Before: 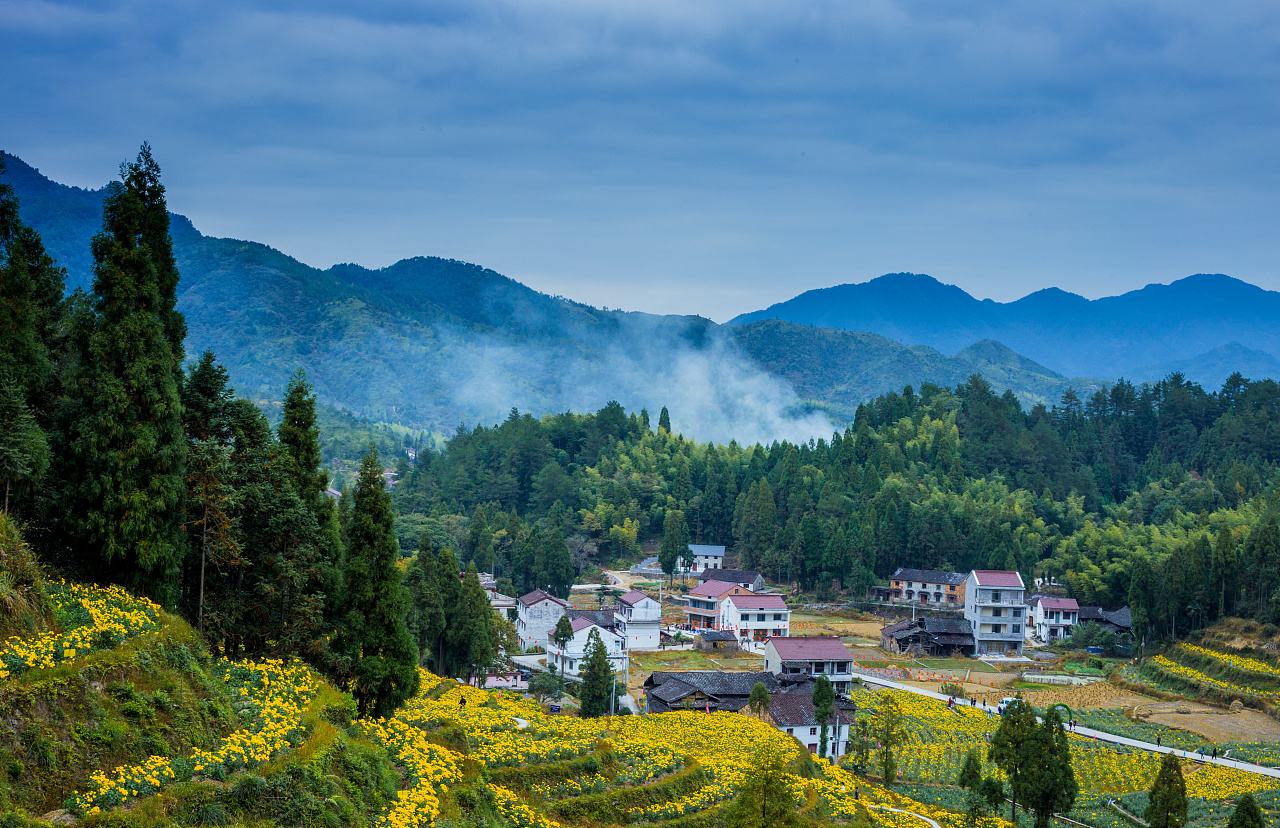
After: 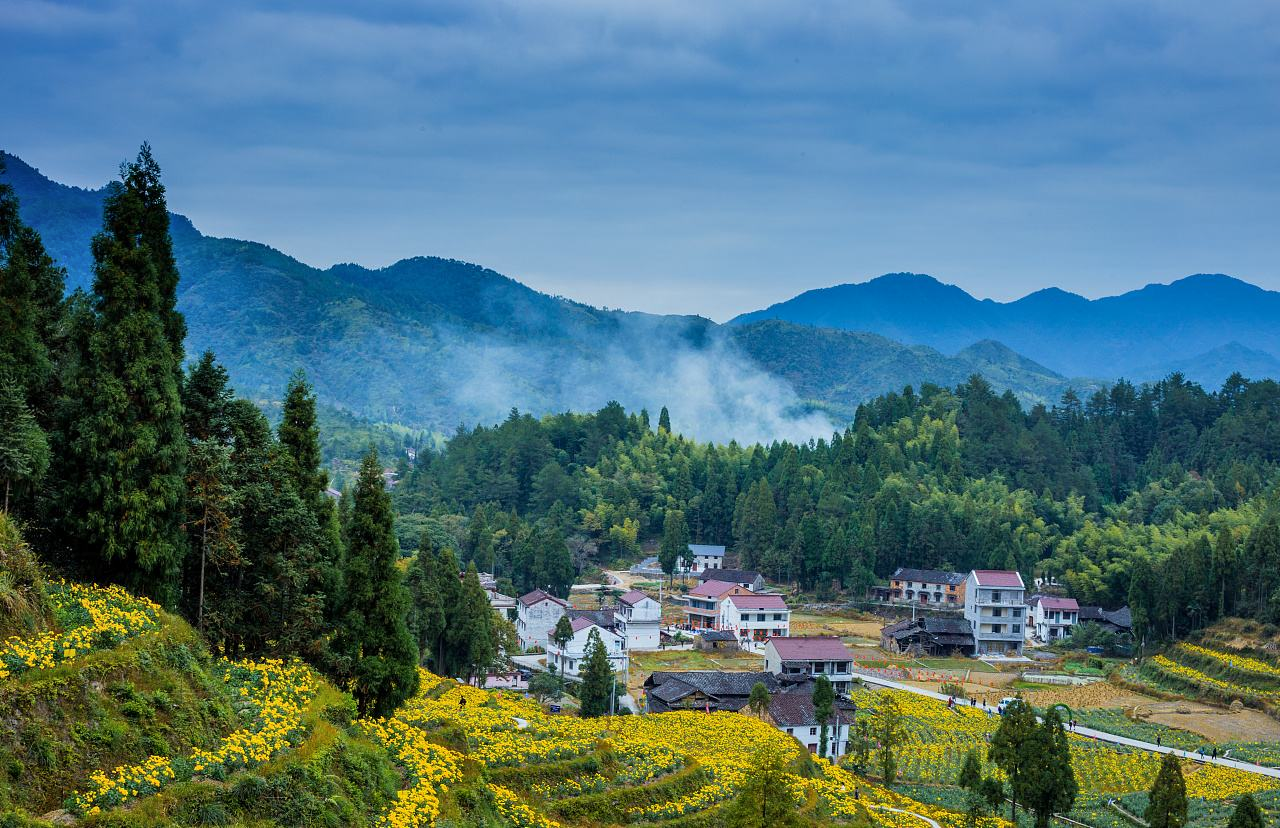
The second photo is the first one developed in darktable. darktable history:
shadows and highlights: shadows 37.81, highlights -28.1, soften with gaussian
